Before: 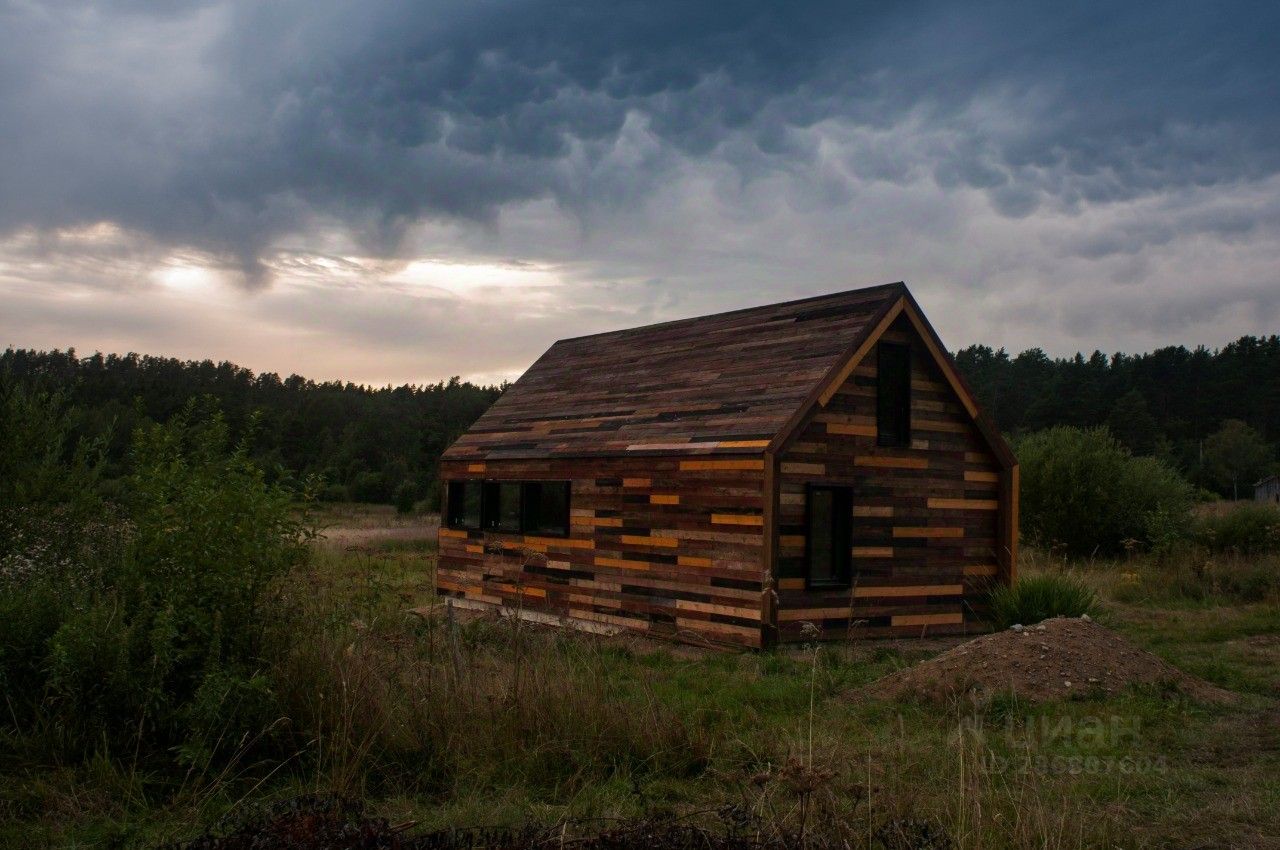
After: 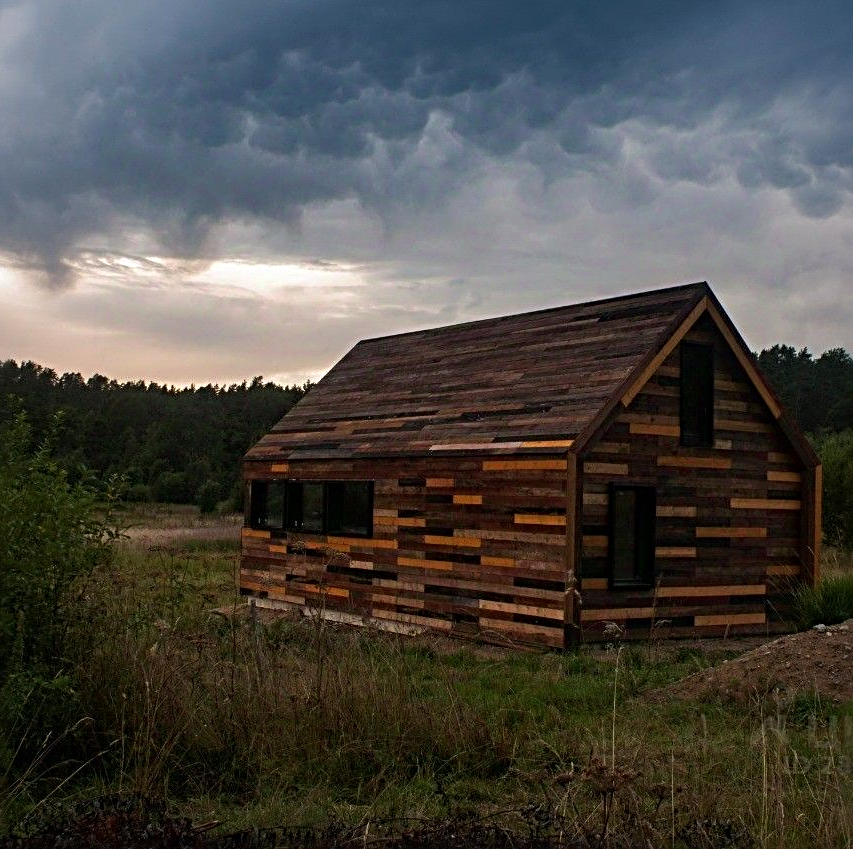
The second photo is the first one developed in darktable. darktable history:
sharpen: radius 4
crop and rotate: left 15.446%, right 17.836%
